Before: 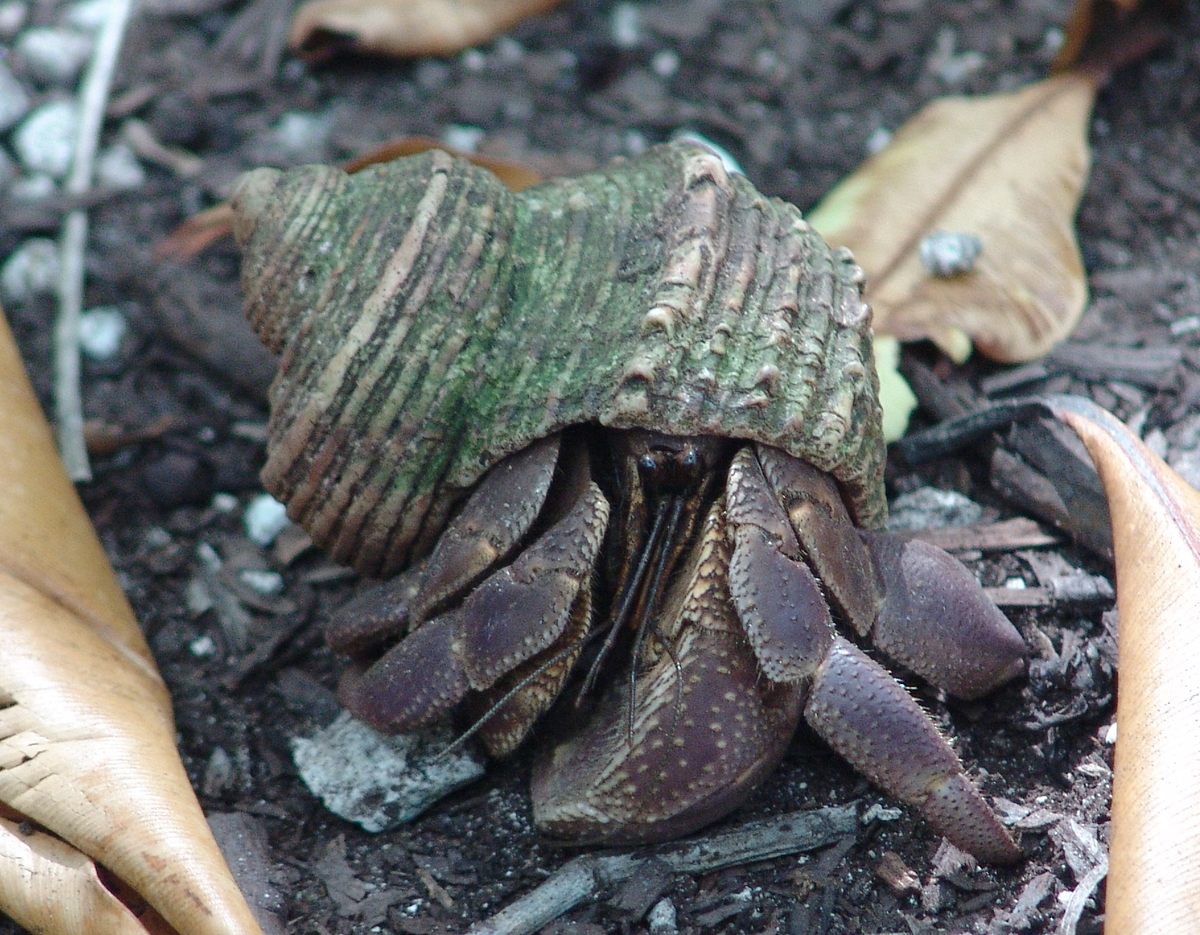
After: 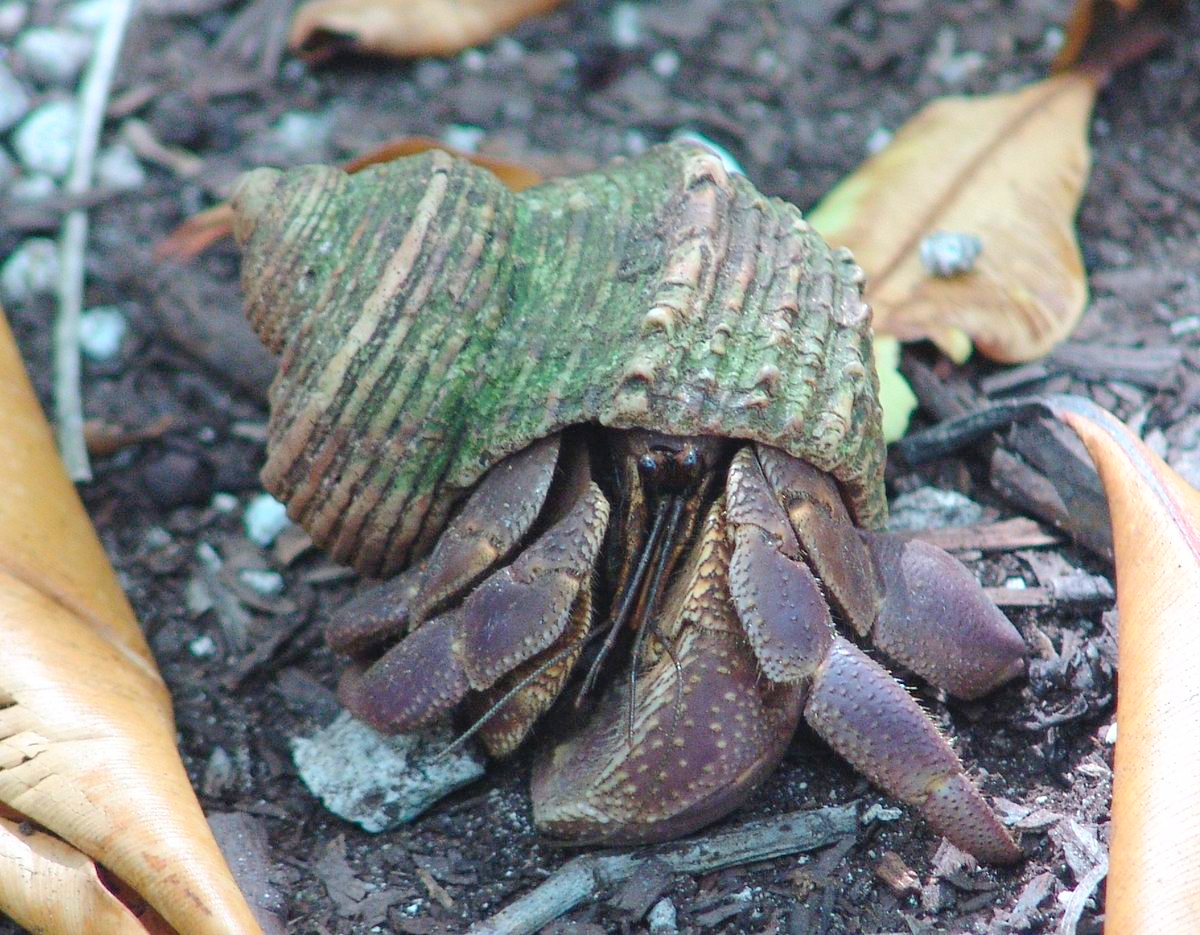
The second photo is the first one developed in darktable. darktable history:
shadows and highlights: shadows 31.16, highlights 1.26, soften with gaussian
contrast brightness saturation: contrast 0.068, brightness 0.176, saturation 0.418
